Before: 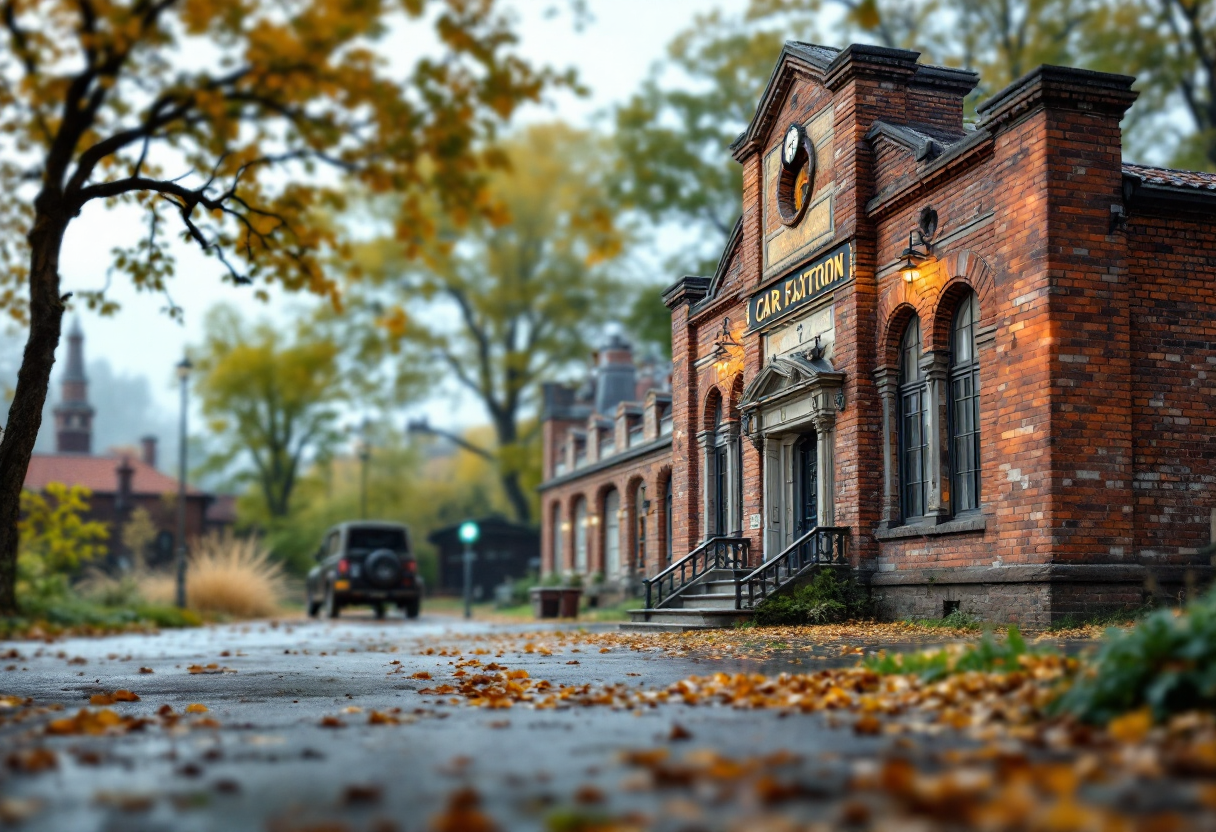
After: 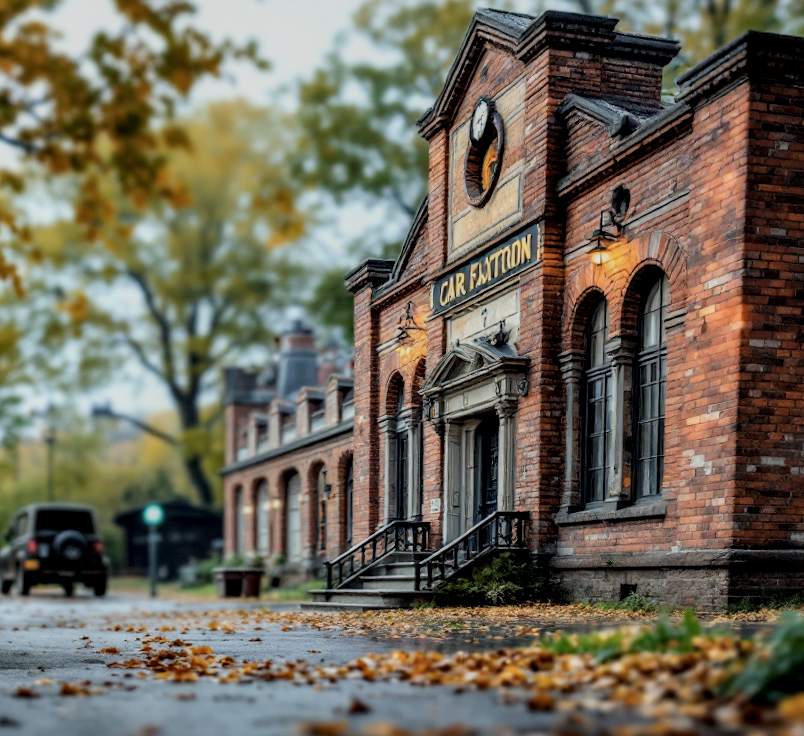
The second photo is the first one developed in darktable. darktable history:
filmic rgb: black relative exposure -7.65 EV, white relative exposure 4.56 EV, hardness 3.61
local contrast: detail 130%
tone equalizer: on, module defaults
rotate and perspective: rotation 0.074°, lens shift (vertical) 0.096, lens shift (horizontal) -0.041, crop left 0.043, crop right 0.952, crop top 0.024, crop bottom 0.979
crop and rotate: left 24.034%, top 2.838%, right 6.406%, bottom 6.299%
color zones: curves: ch0 [(0, 0.5) (0.143, 0.52) (0.286, 0.5) (0.429, 0.5) (0.571, 0.5) (0.714, 0.5) (0.857, 0.5) (1, 0.5)]; ch1 [(0, 0.489) (0.155, 0.45) (0.286, 0.466) (0.429, 0.5) (0.571, 0.5) (0.714, 0.5) (0.857, 0.5) (1, 0.489)]
